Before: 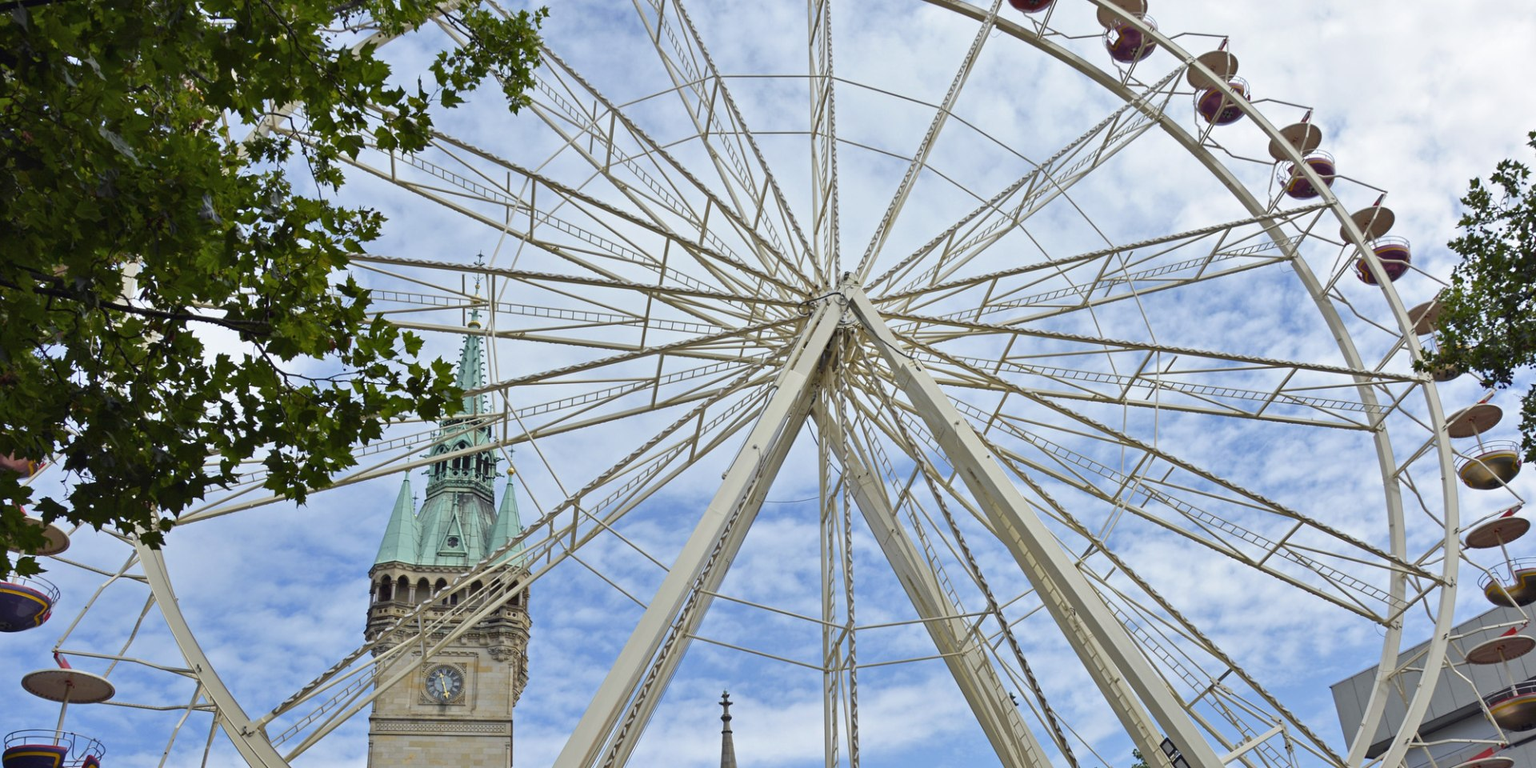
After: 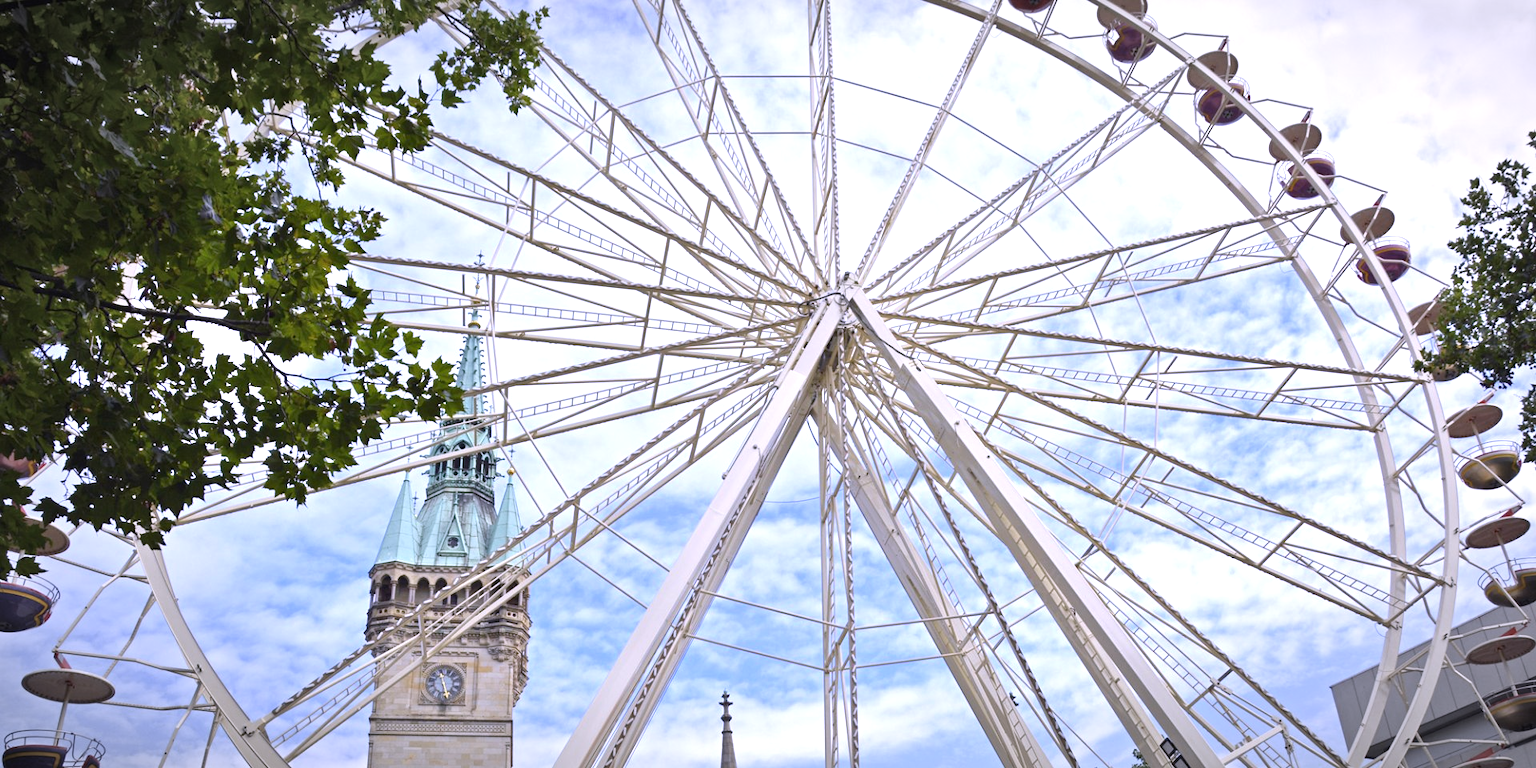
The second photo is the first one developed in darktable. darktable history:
exposure: black level correction 0, exposure 0.7 EV, compensate exposure bias true, compensate highlight preservation false
vignetting: automatic ratio true
white balance: red 1.042, blue 1.17
